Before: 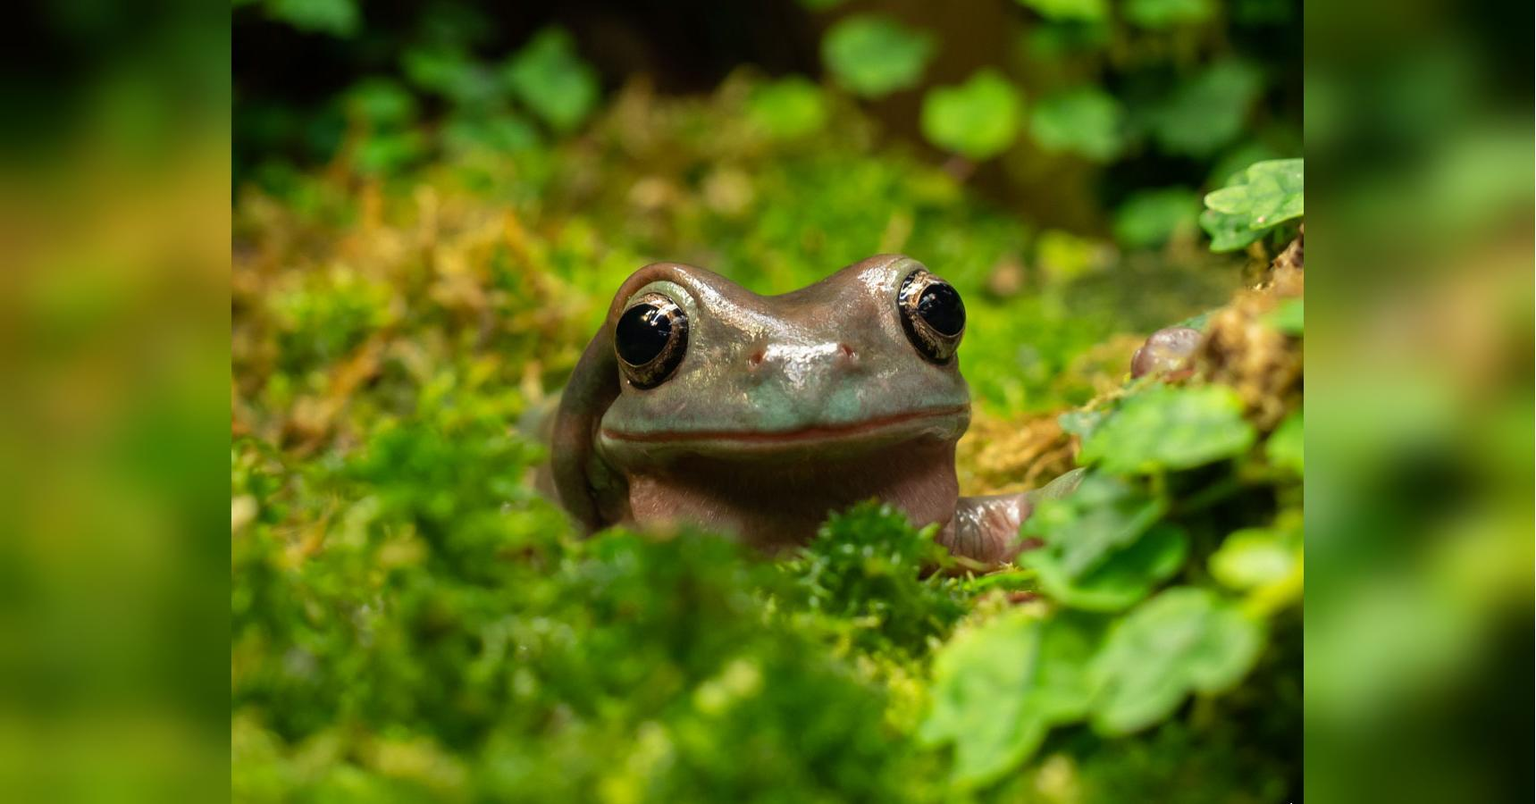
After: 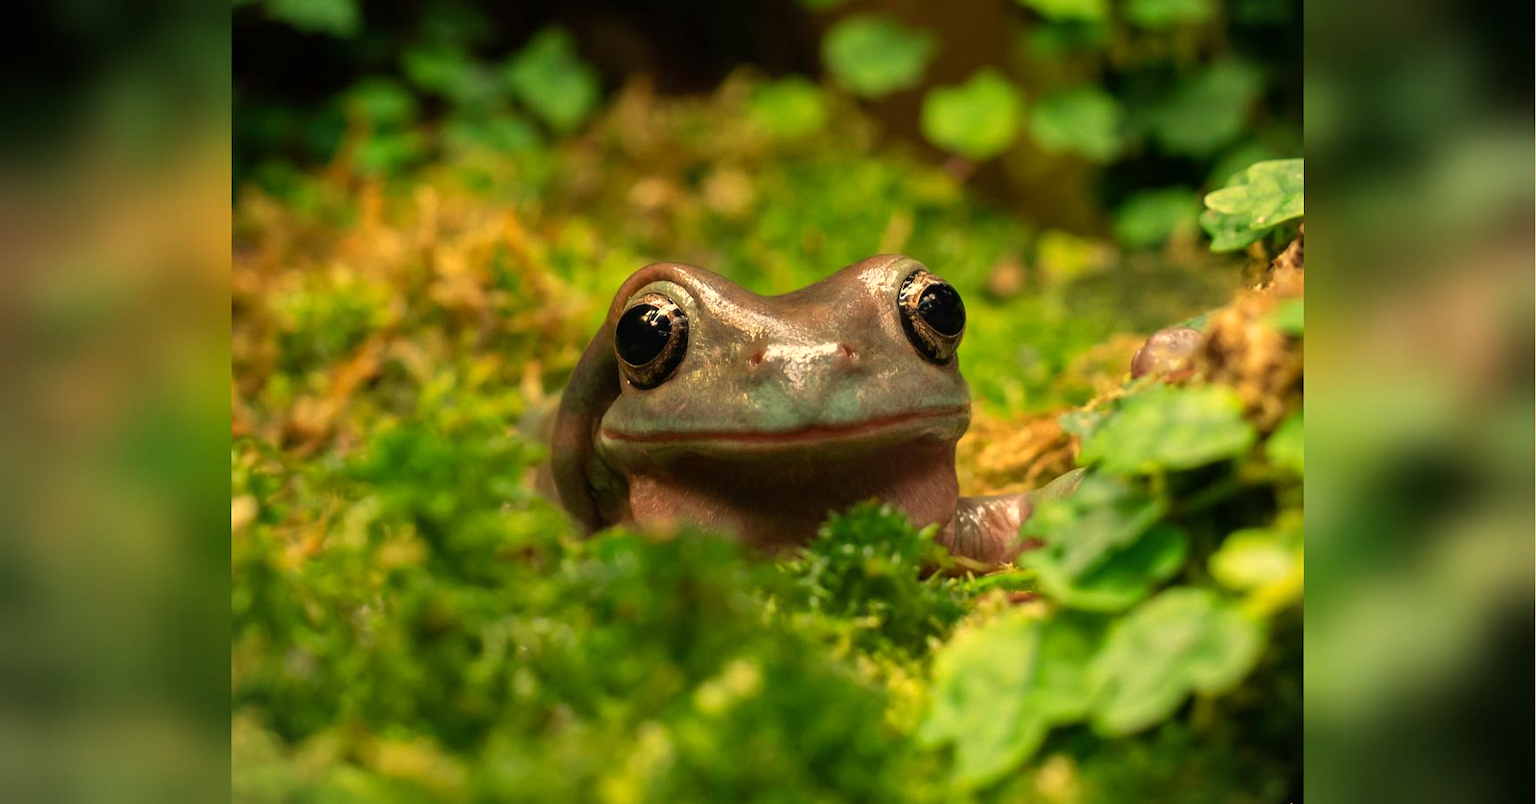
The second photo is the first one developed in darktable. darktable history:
vignetting: fall-off start 71.74%
white balance: red 1.138, green 0.996, blue 0.812
